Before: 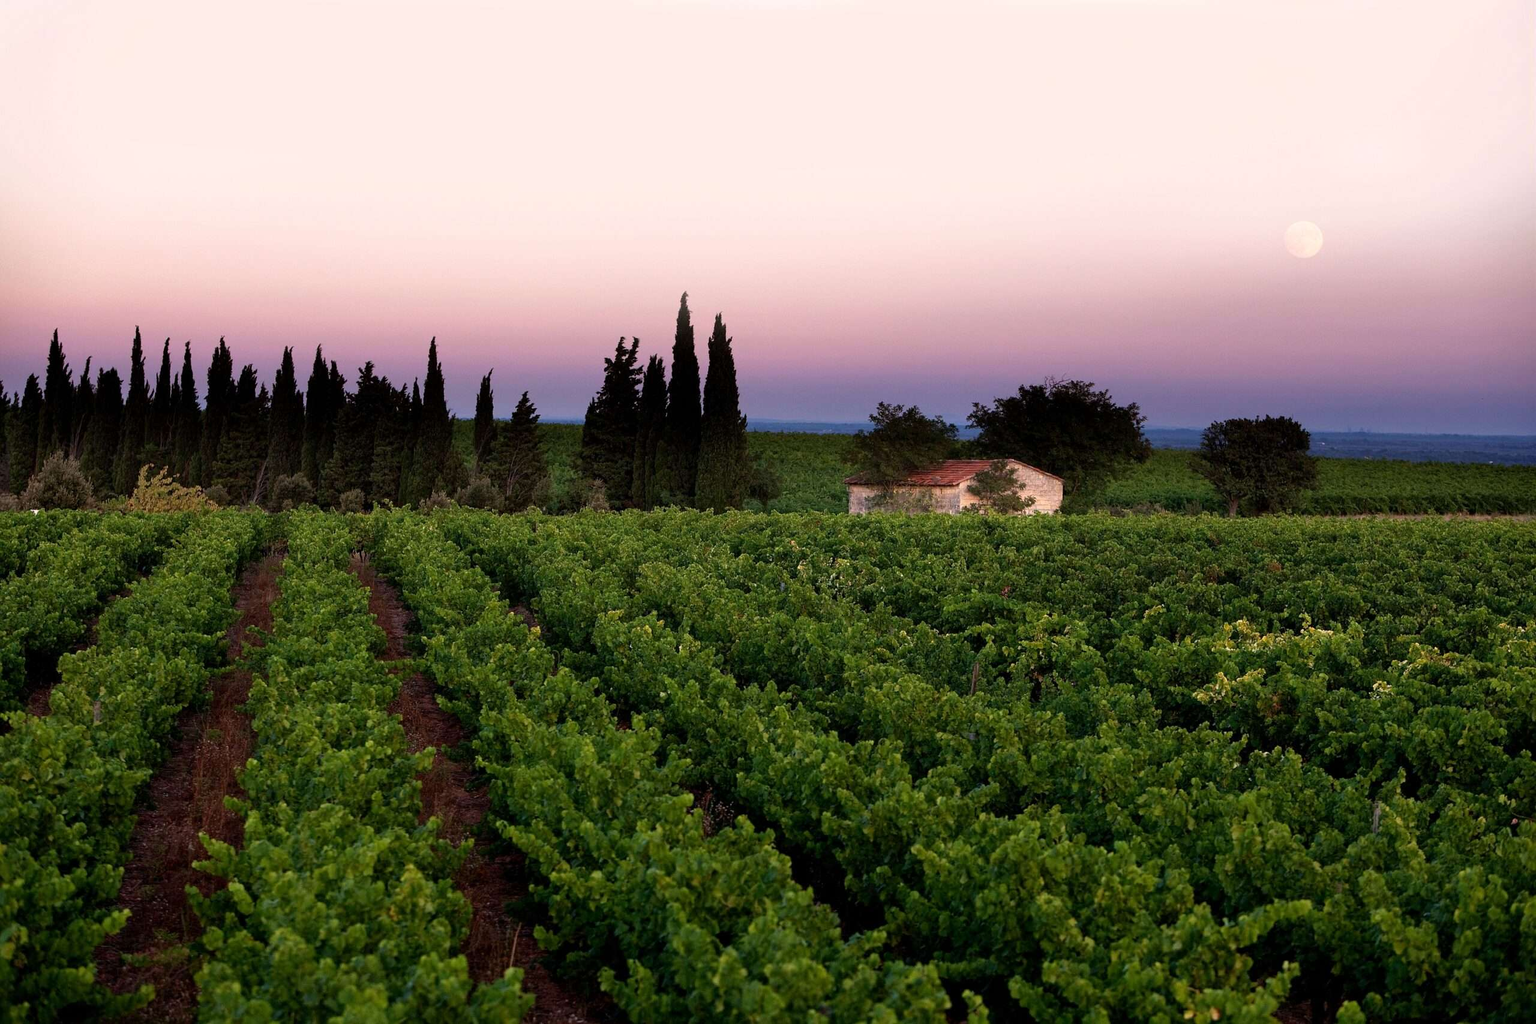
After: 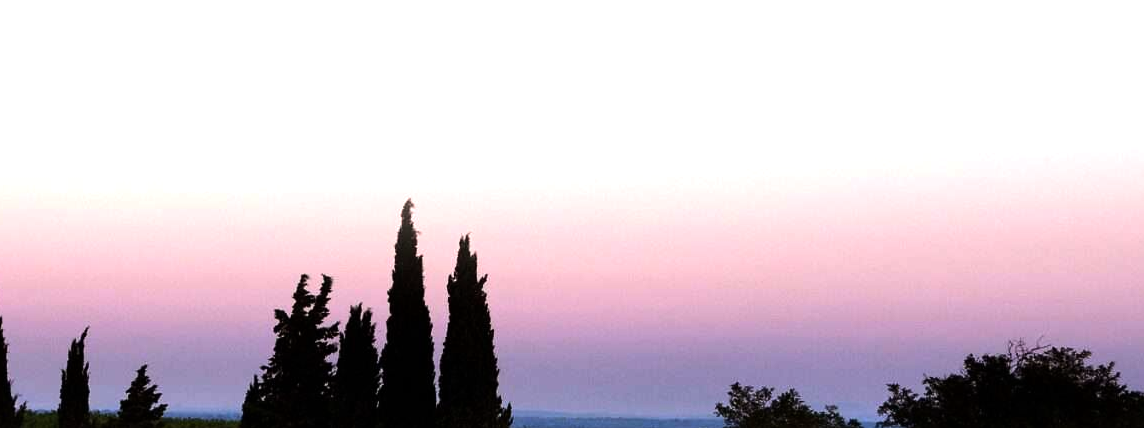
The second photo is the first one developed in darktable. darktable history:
crop: left 28.64%, top 16.832%, right 26.637%, bottom 58.055%
tone equalizer: -8 EV -0.75 EV, -7 EV -0.7 EV, -6 EV -0.6 EV, -5 EV -0.4 EV, -3 EV 0.4 EV, -2 EV 0.6 EV, -1 EV 0.7 EV, +0 EV 0.75 EV, edges refinement/feathering 500, mask exposure compensation -1.57 EV, preserve details no
